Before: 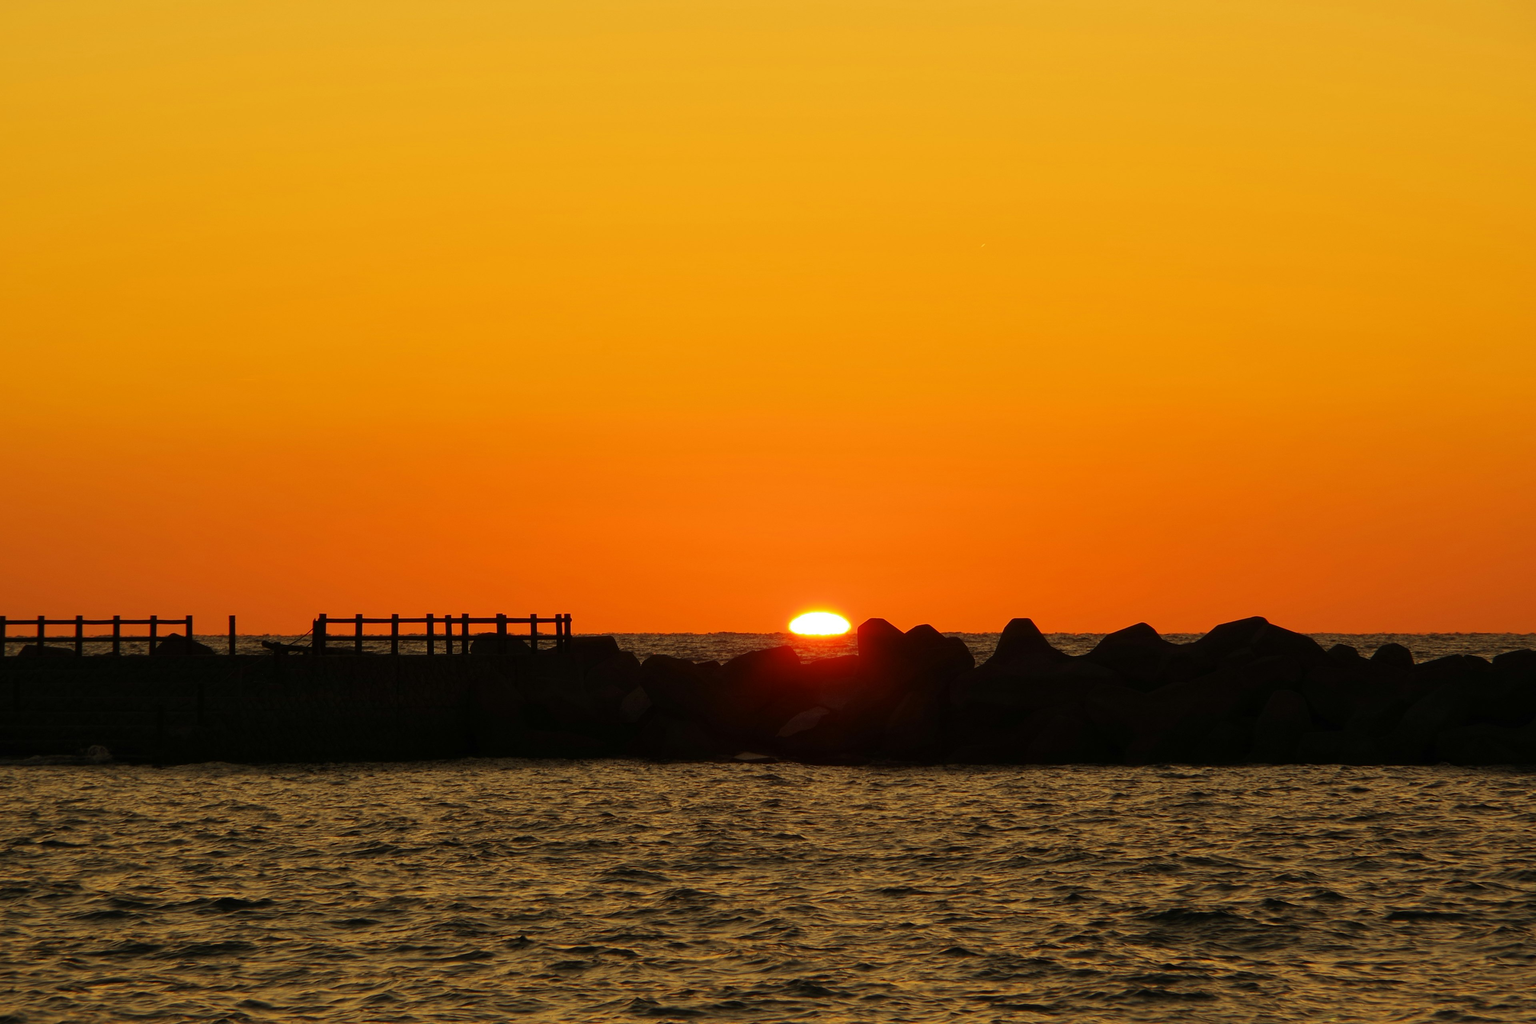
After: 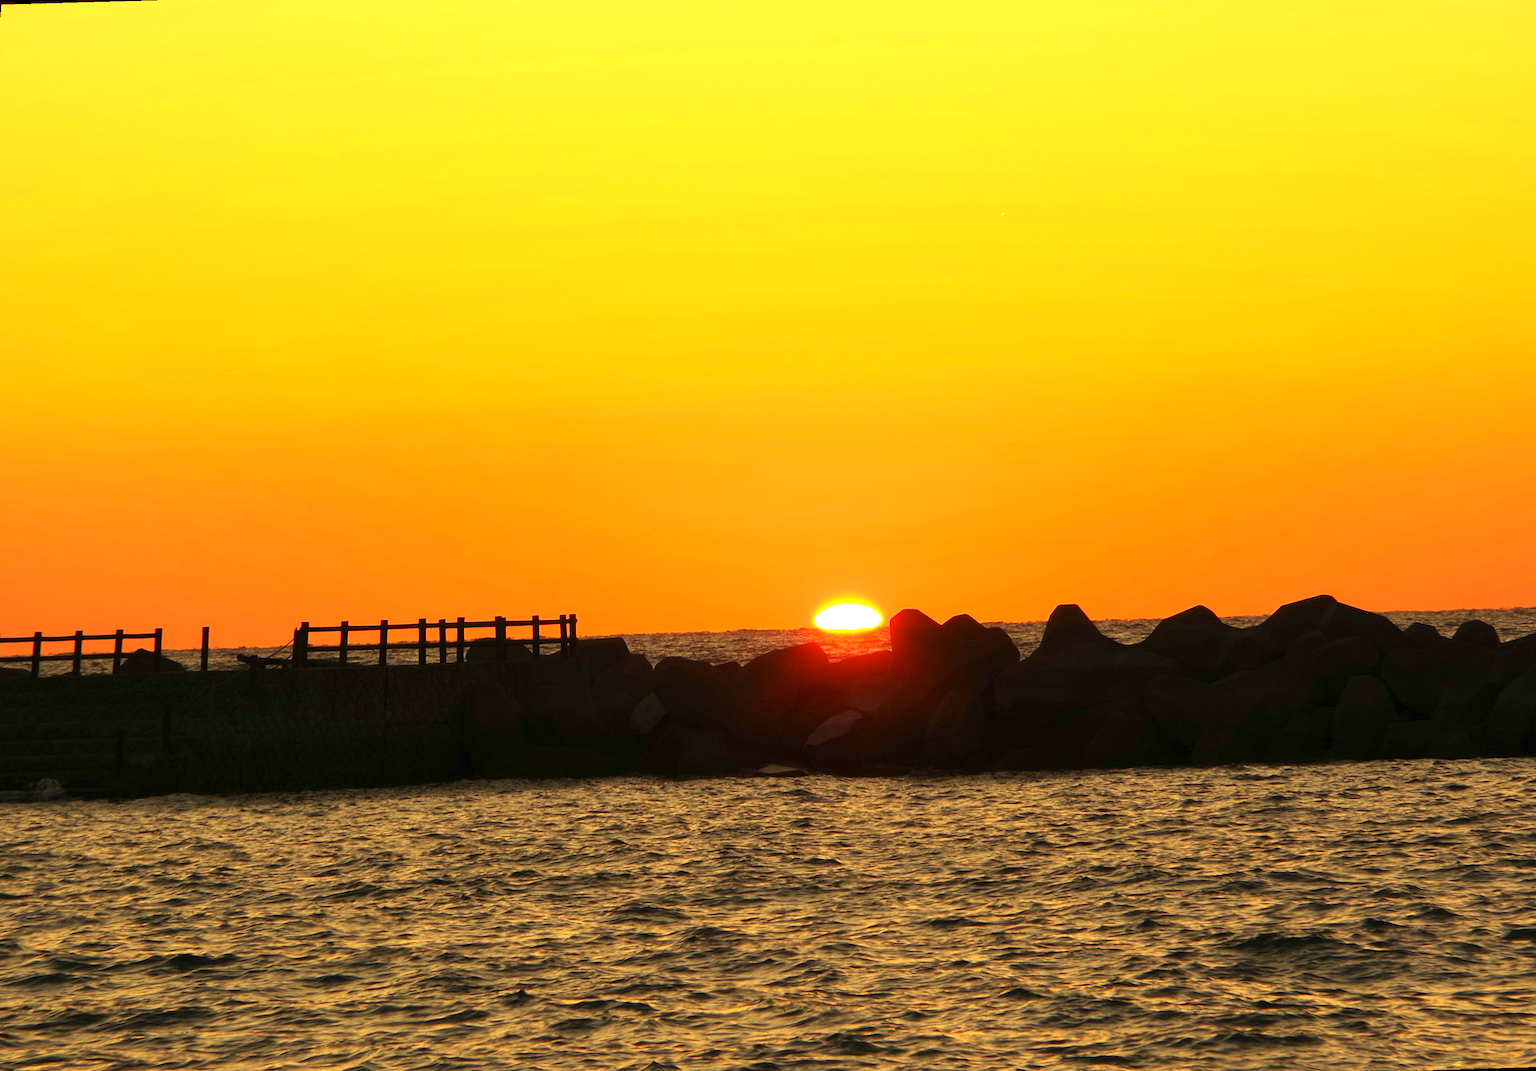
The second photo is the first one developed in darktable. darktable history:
rotate and perspective: rotation -1.68°, lens shift (vertical) -0.146, crop left 0.049, crop right 0.912, crop top 0.032, crop bottom 0.96
exposure: exposure 1.2 EV, compensate highlight preservation false
